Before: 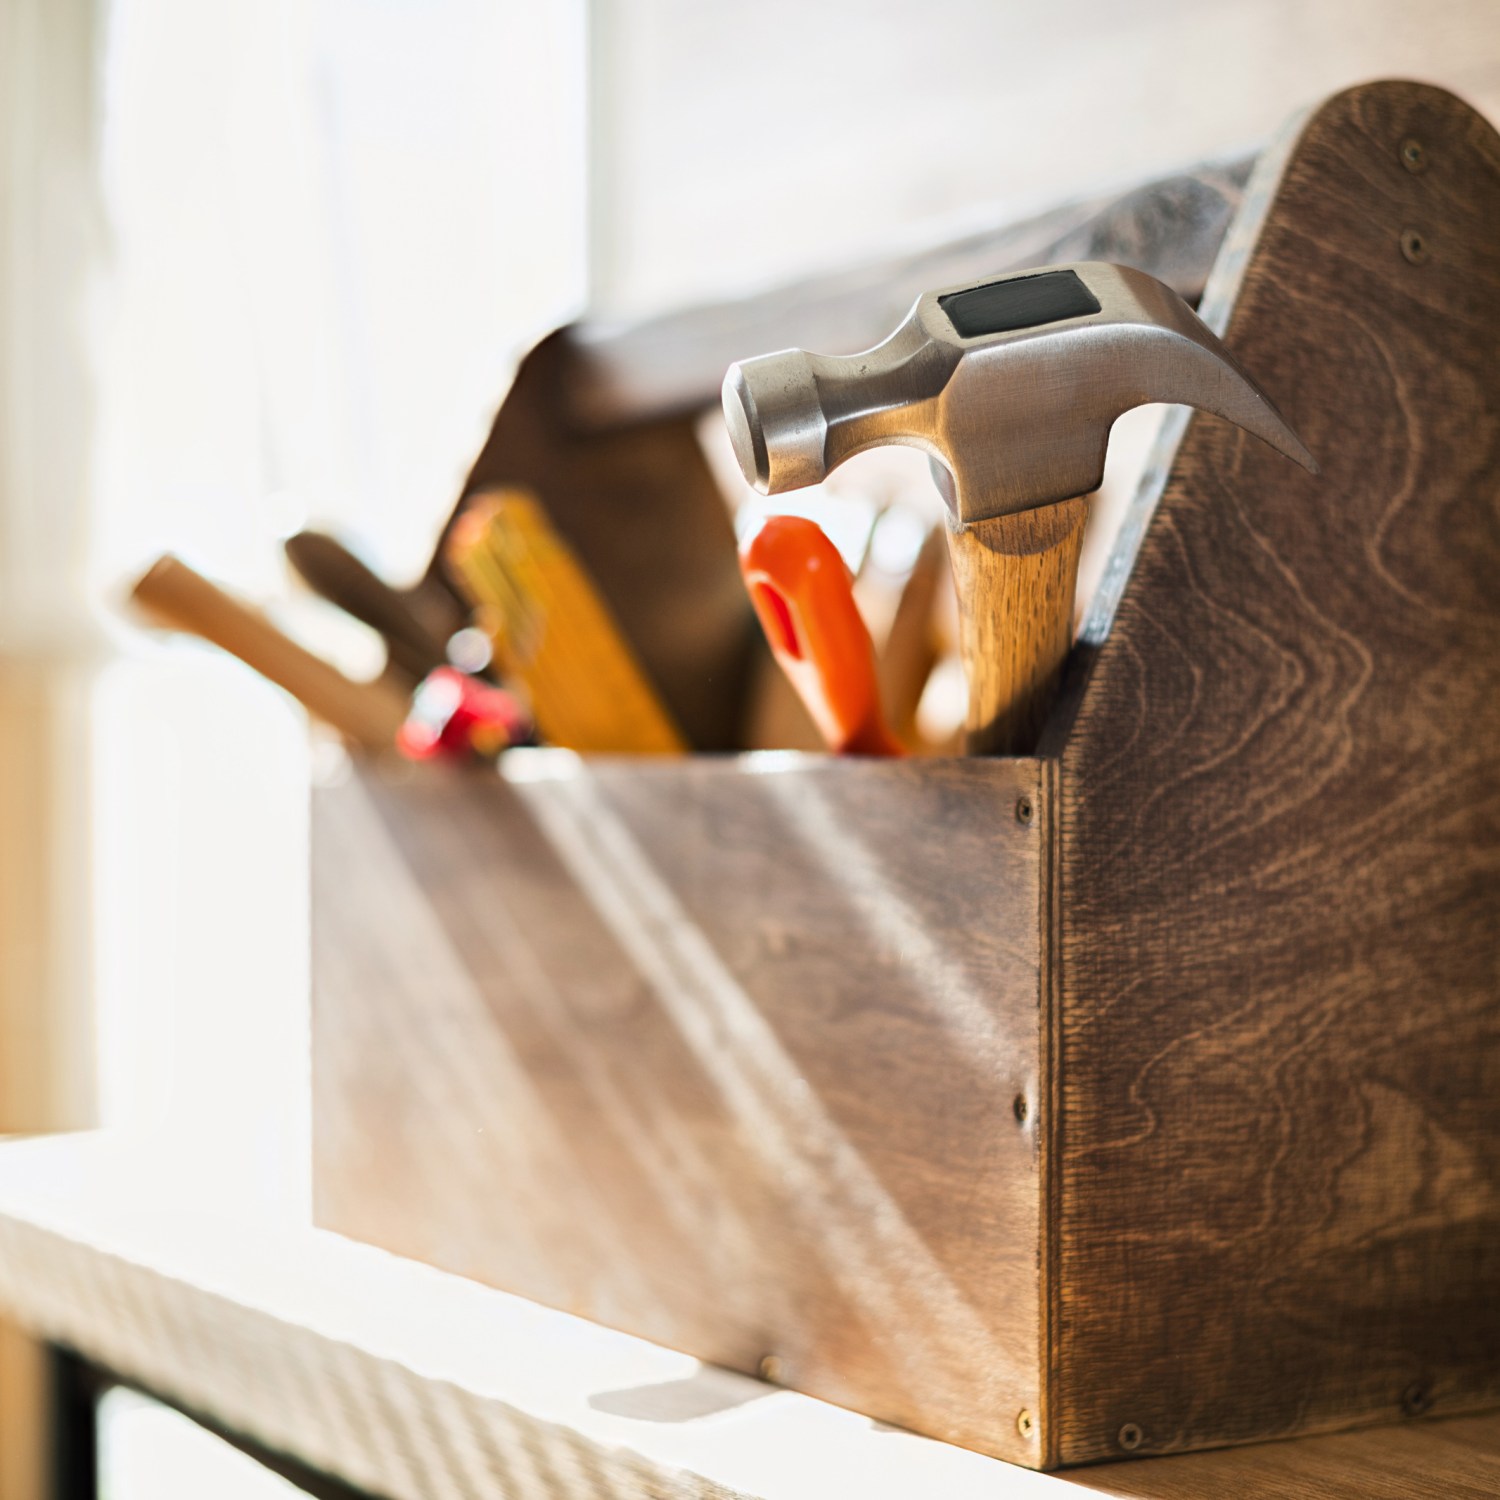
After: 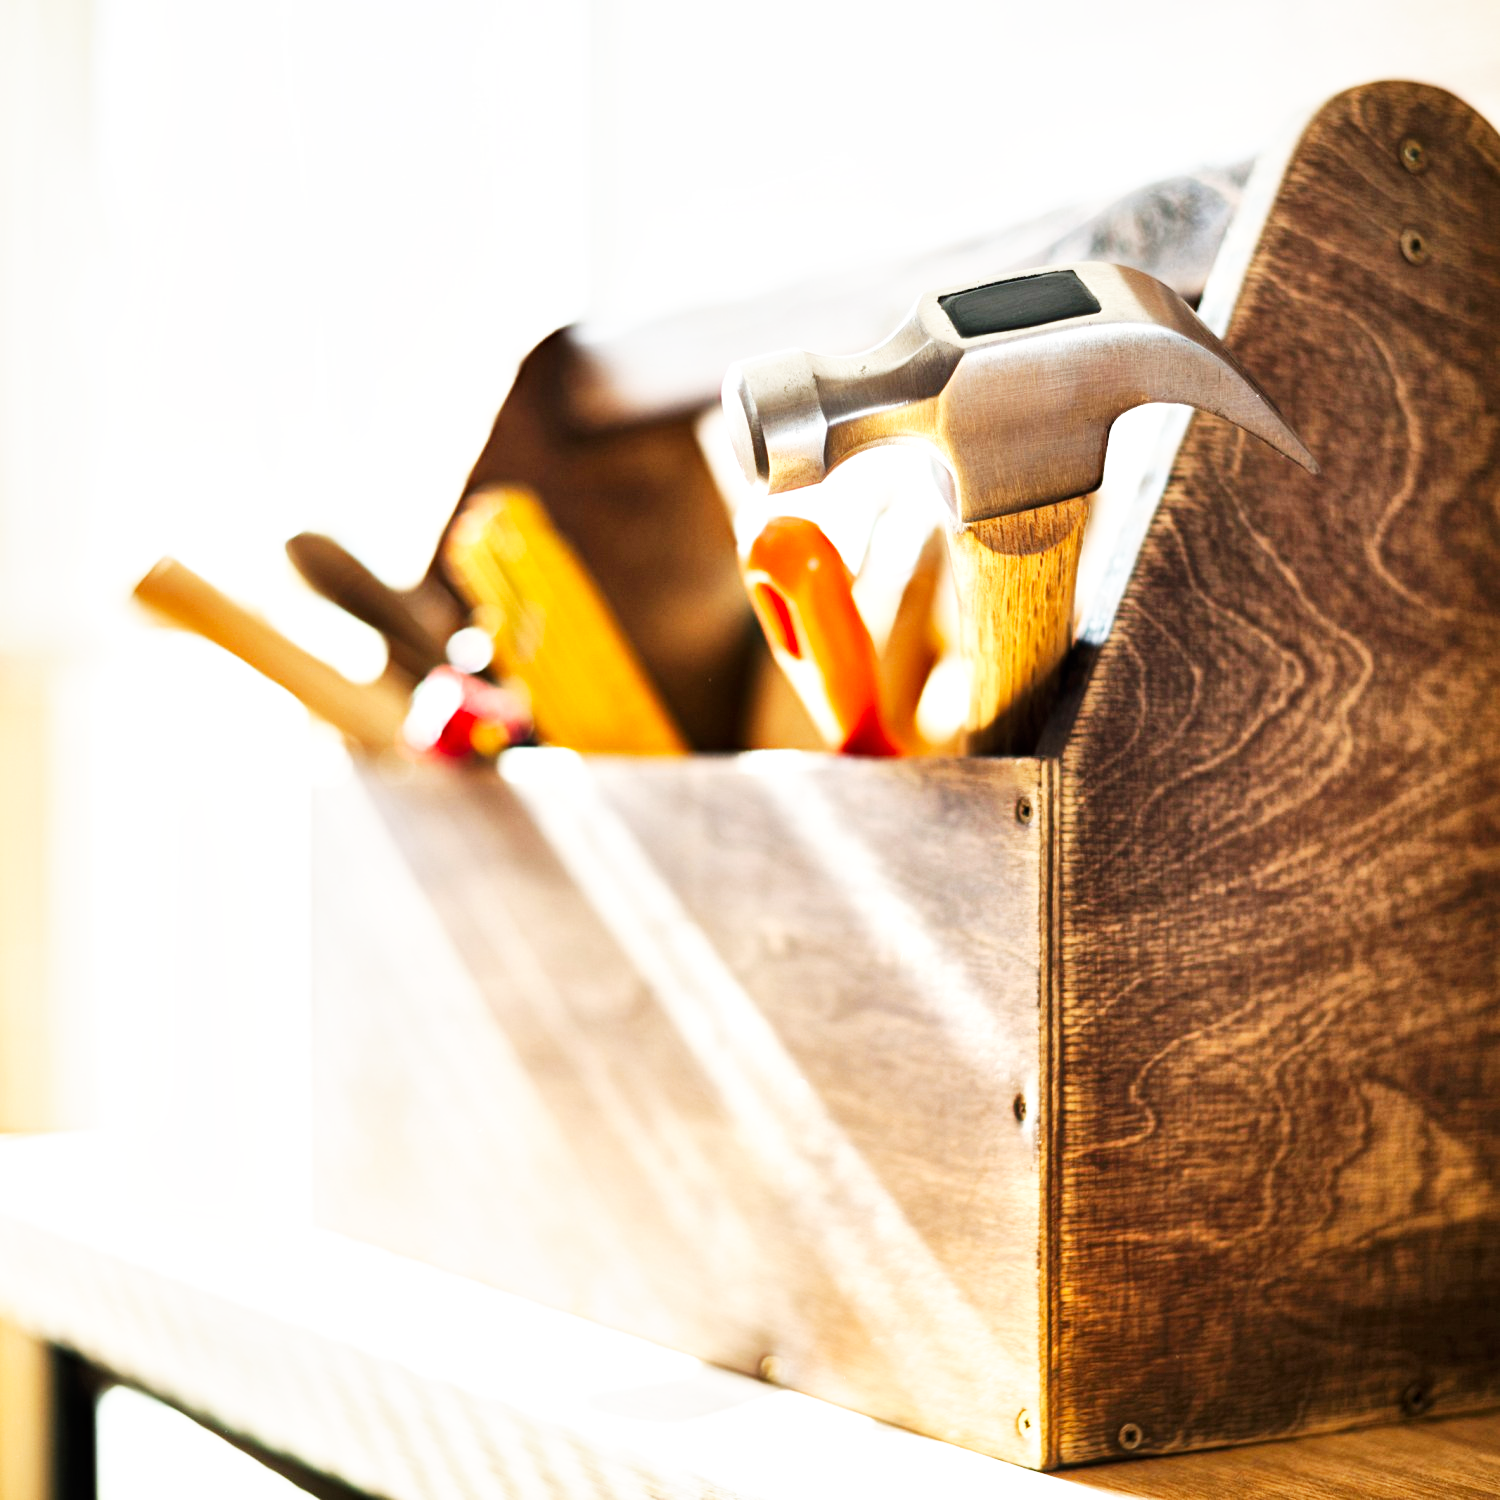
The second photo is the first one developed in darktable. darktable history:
base curve: curves: ch0 [(0, 0) (0.007, 0.004) (0.027, 0.03) (0.046, 0.07) (0.207, 0.54) (0.442, 0.872) (0.673, 0.972) (1, 1)], preserve colors none
local contrast: mode bilateral grid, contrast 19, coarseness 50, detail 120%, midtone range 0.2
